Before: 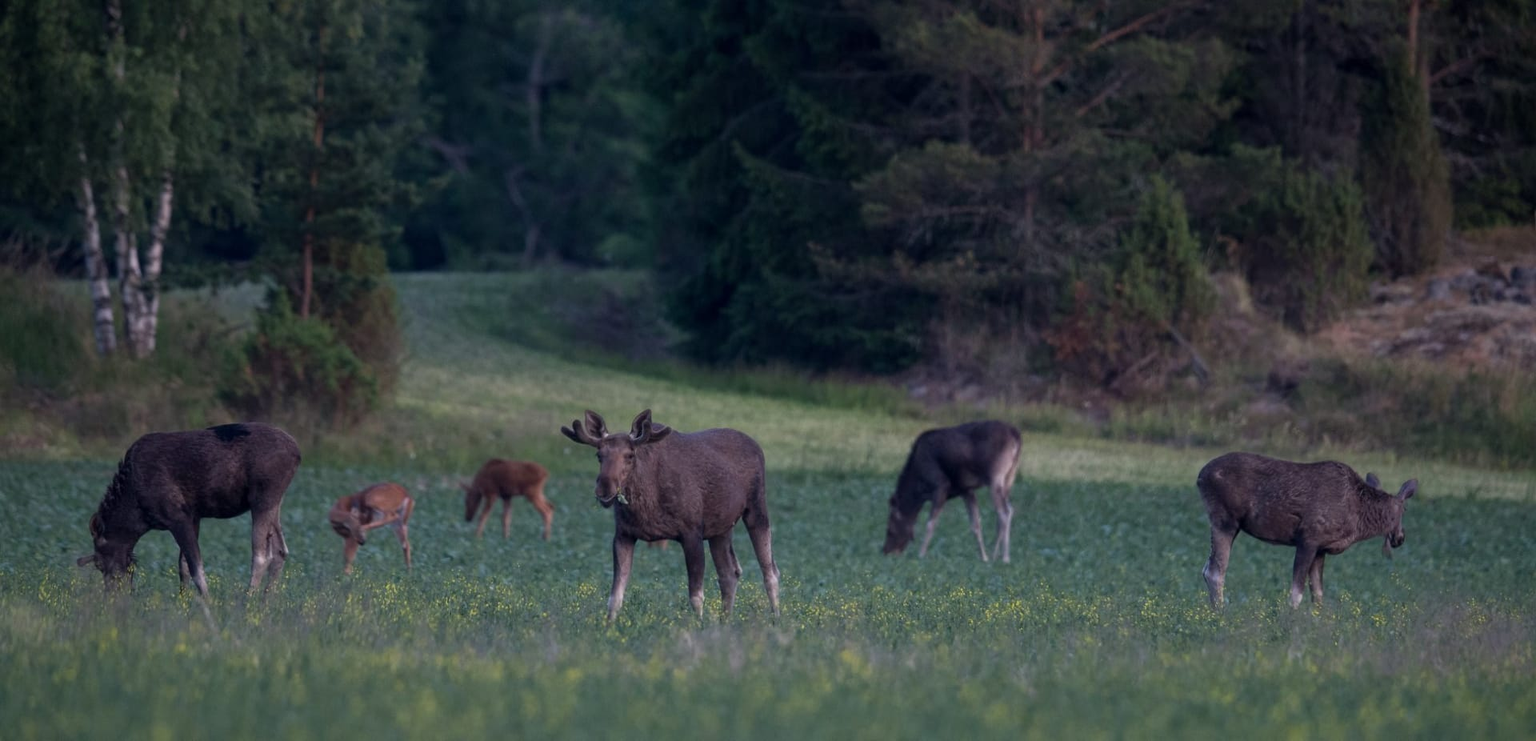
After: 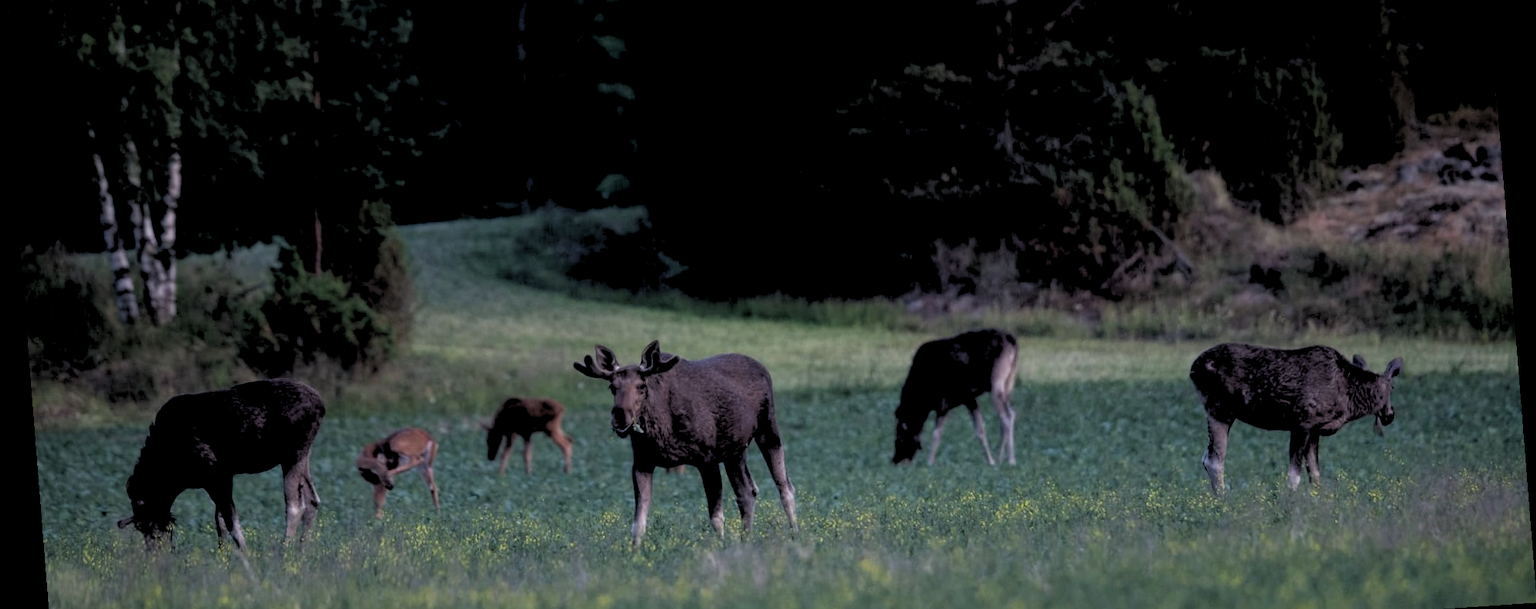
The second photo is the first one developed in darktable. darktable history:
rotate and perspective: rotation -4.2°, shear 0.006, automatic cropping off
rgb levels: levels [[0.029, 0.461, 0.922], [0, 0.5, 1], [0, 0.5, 1]]
white balance: red 0.982, blue 1.018
crop: top 13.819%, bottom 11.169%
